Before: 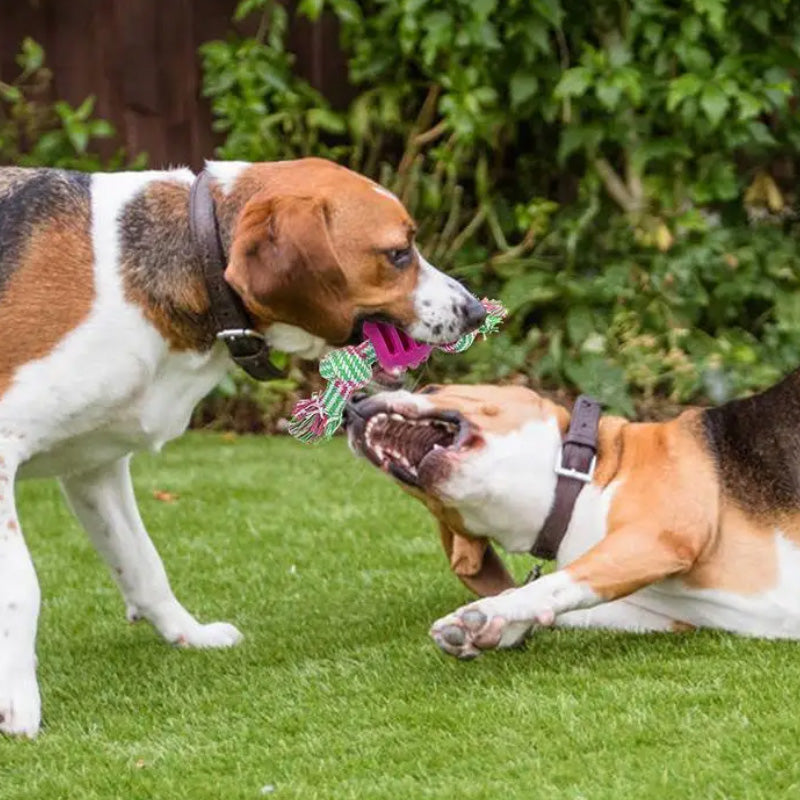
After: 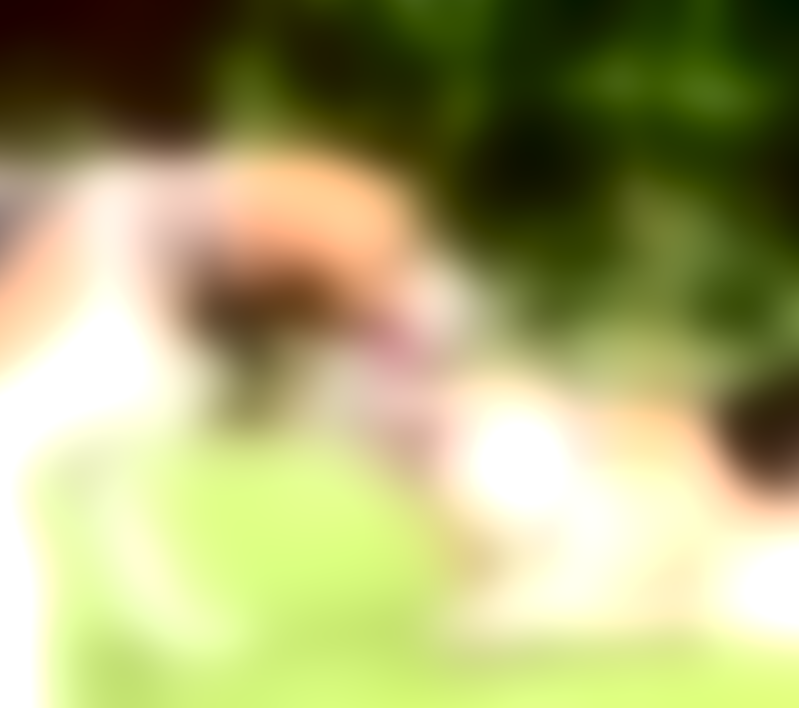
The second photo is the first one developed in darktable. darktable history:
lowpass: radius 31.92, contrast 1.72, brightness -0.98, saturation 0.94
crop and rotate: top 0%, bottom 11.49%
exposure: black level correction 0, exposure 1.45 EV, compensate exposure bias true, compensate highlight preservation false
